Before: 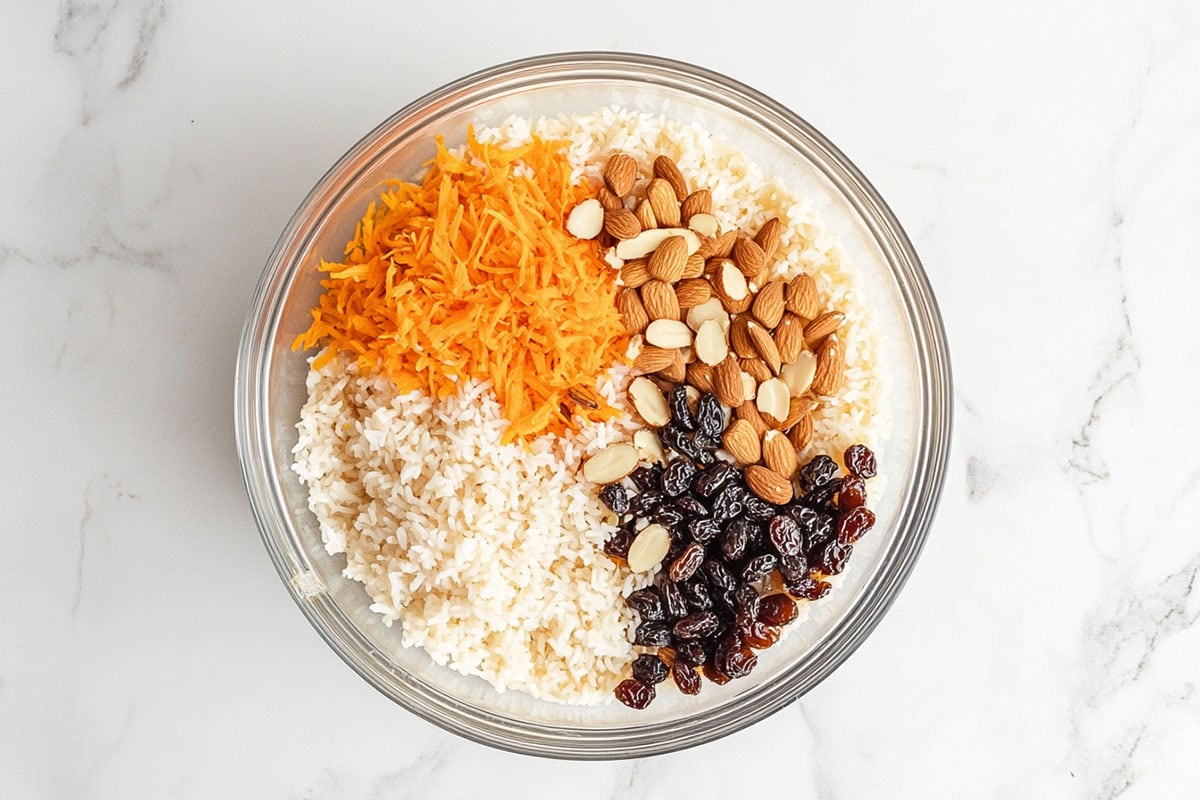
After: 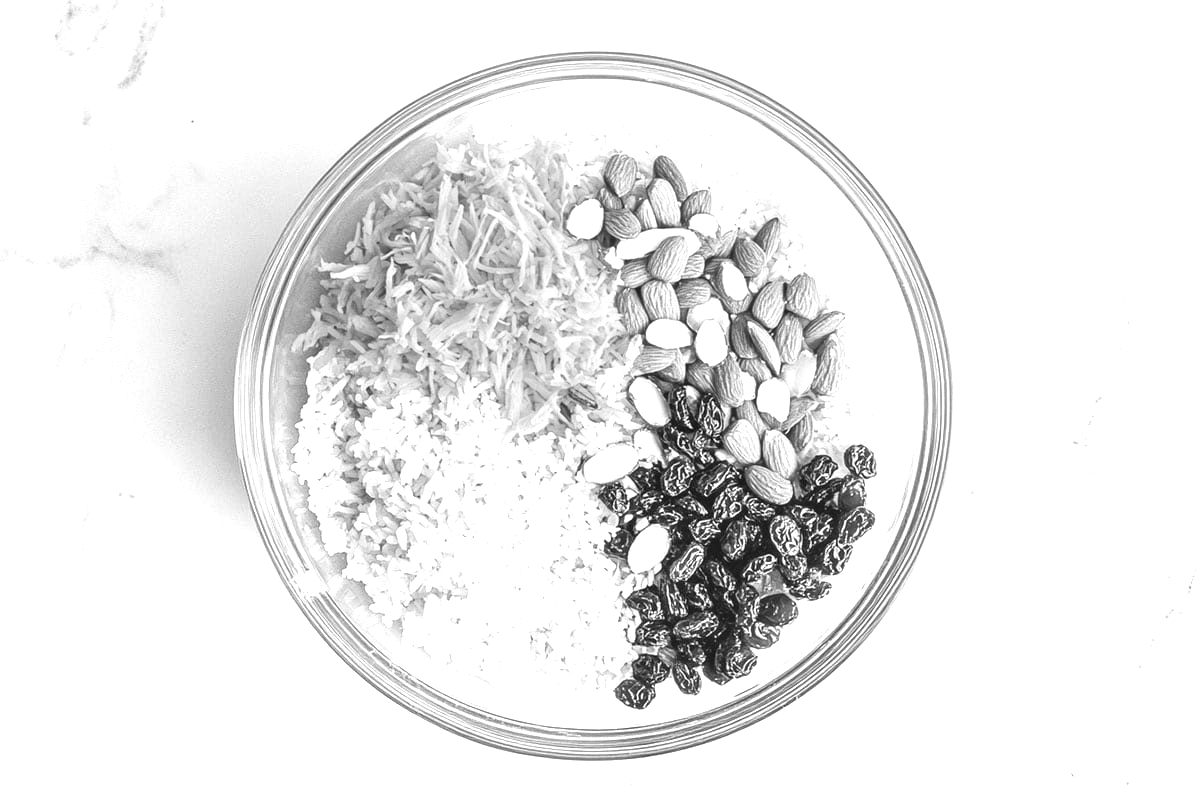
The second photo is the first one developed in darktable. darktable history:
local contrast: on, module defaults
monochrome: on, module defaults
exposure: black level correction -0.001, exposure 0.9 EV, compensate exposure bias true, compensate highlight preservation false
